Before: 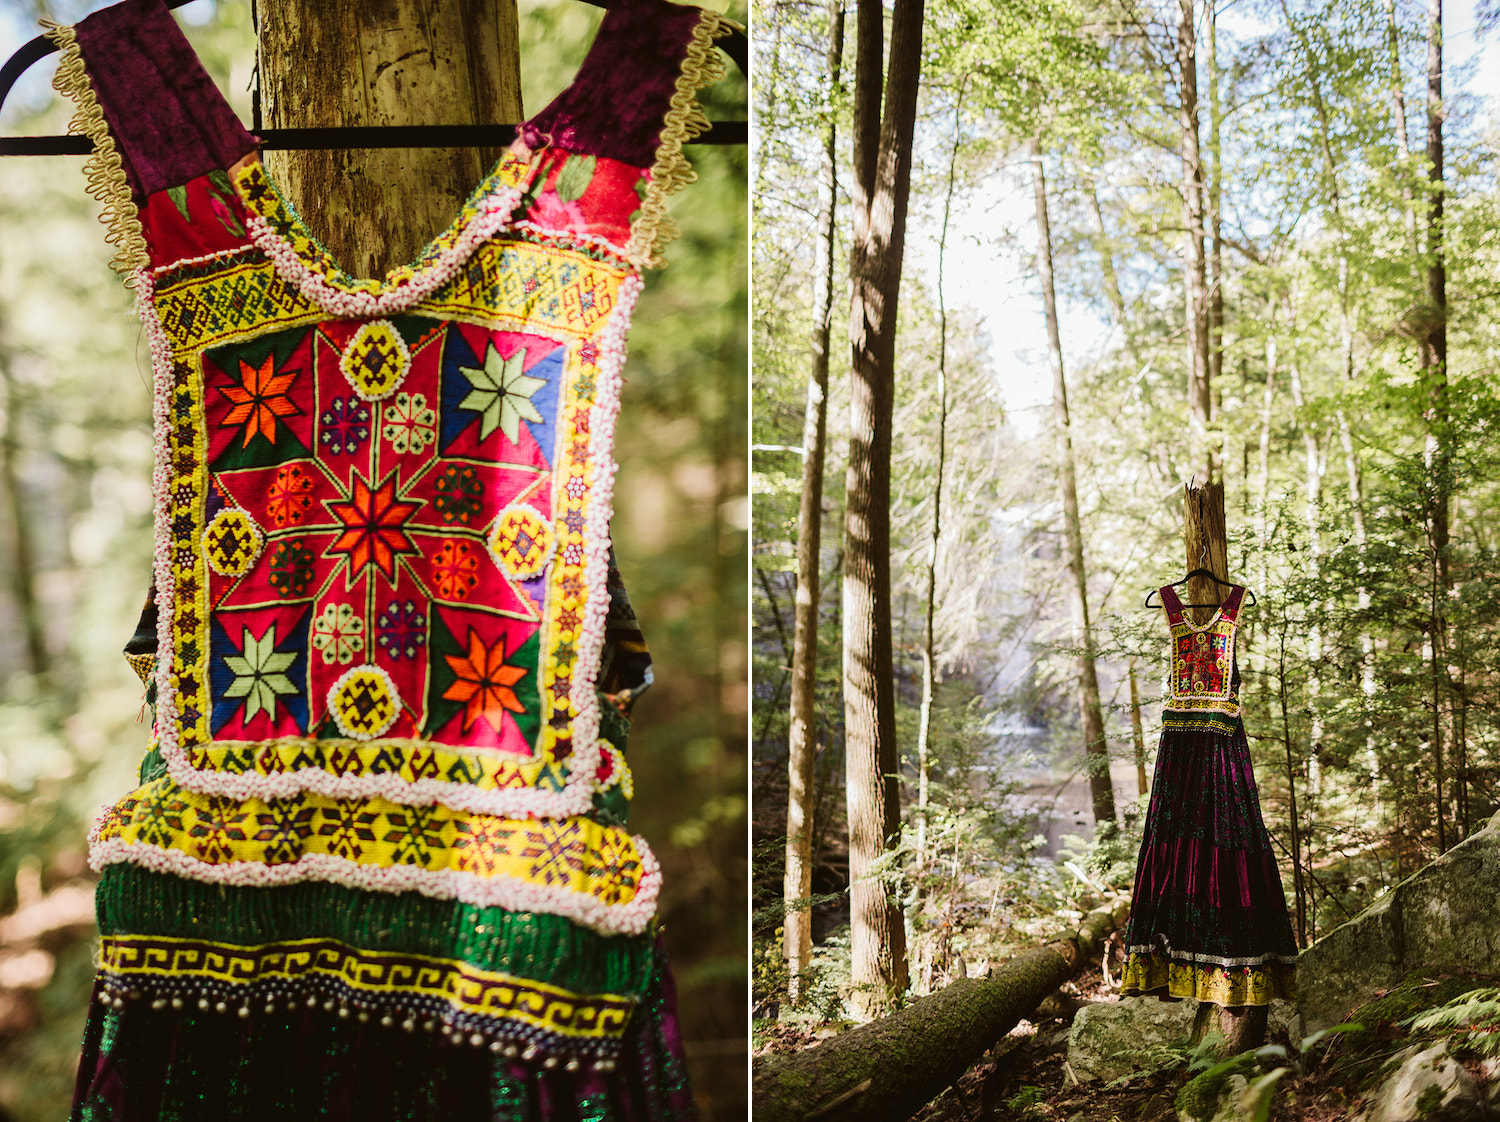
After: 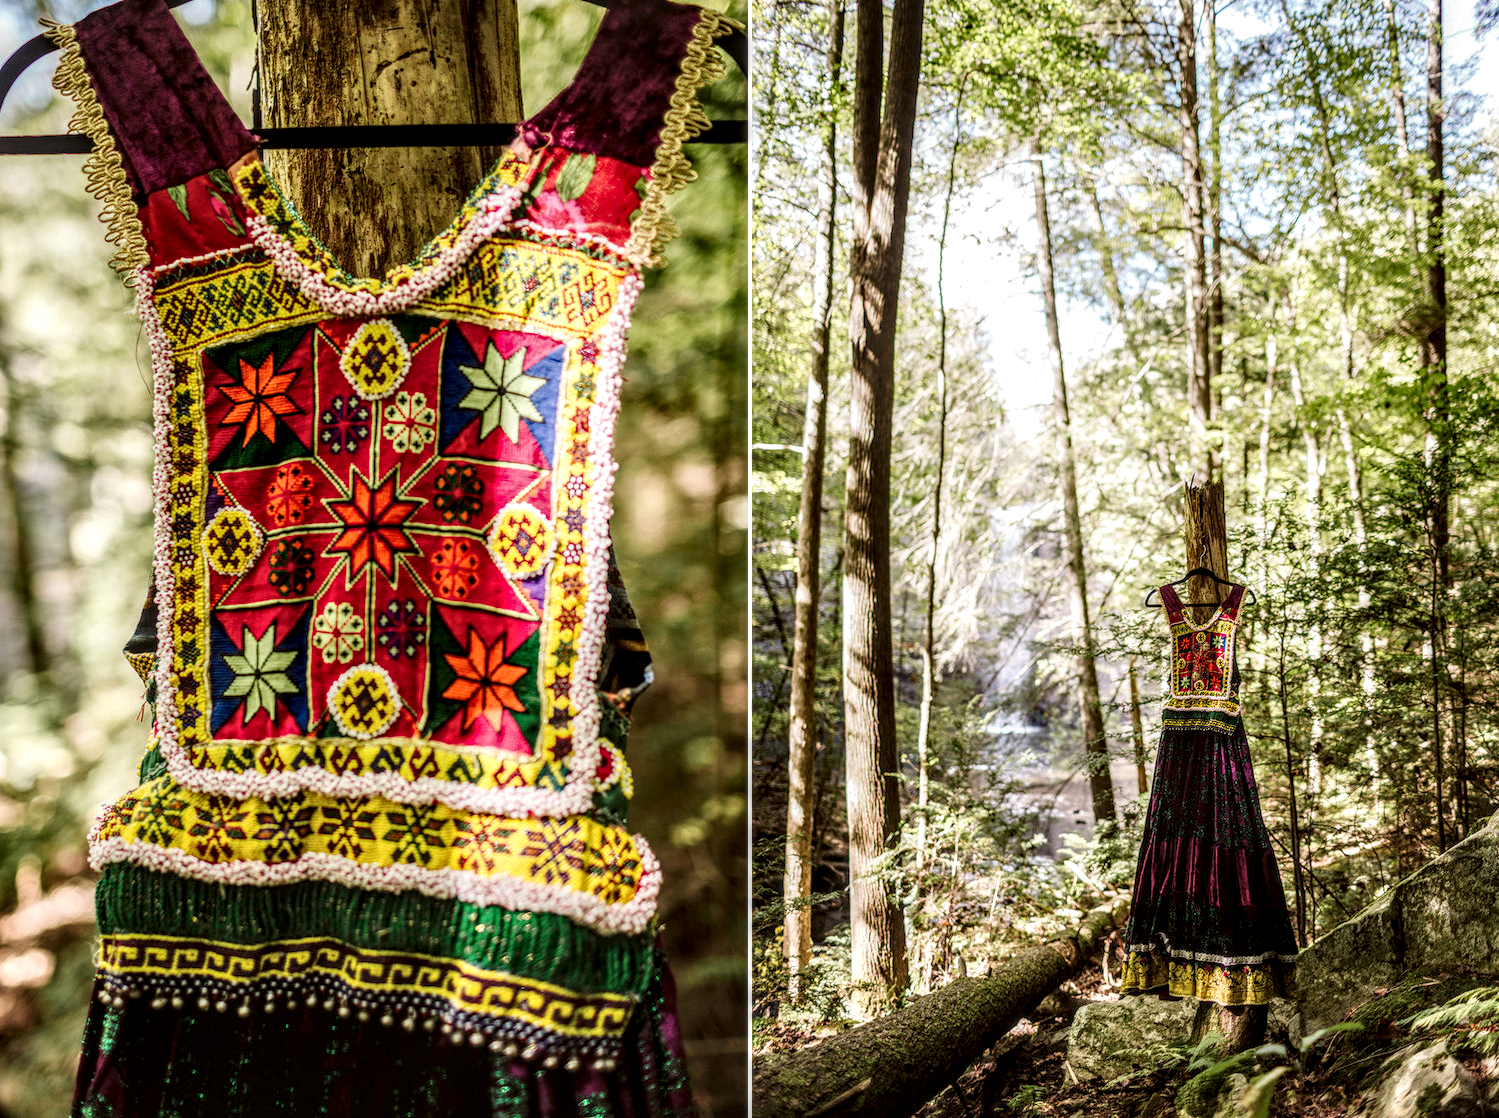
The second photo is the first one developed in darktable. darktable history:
local contrast: highlights 5%, shadows 2%, detail 181%
crop: top 0.132%, bottom 0.148%
